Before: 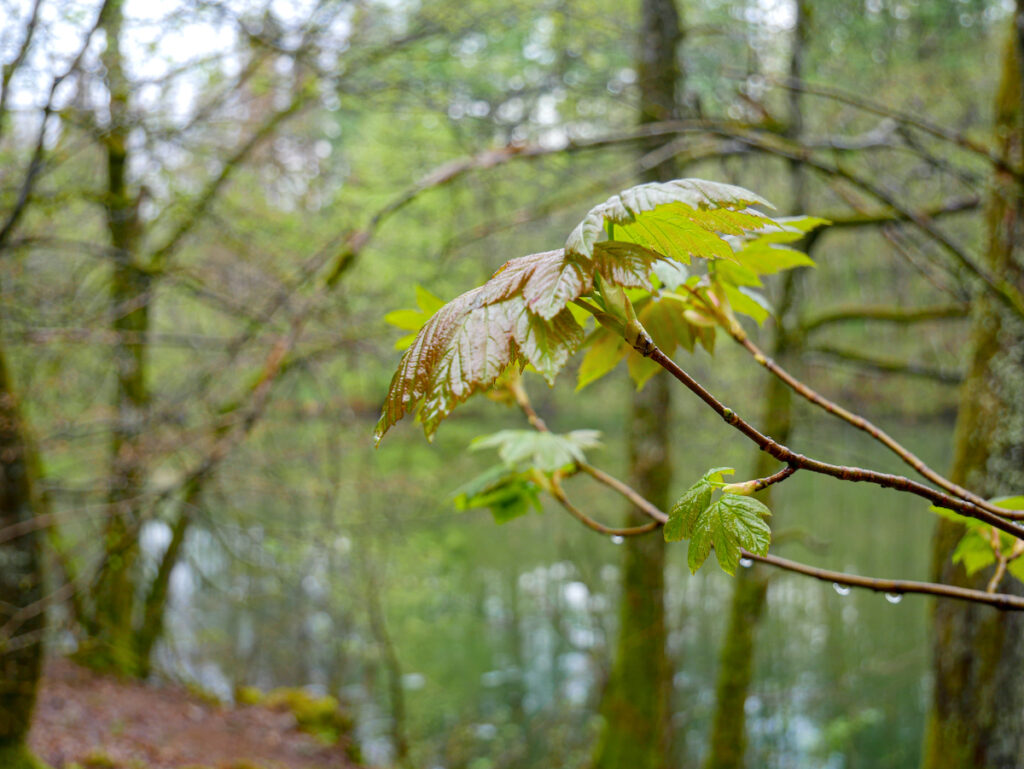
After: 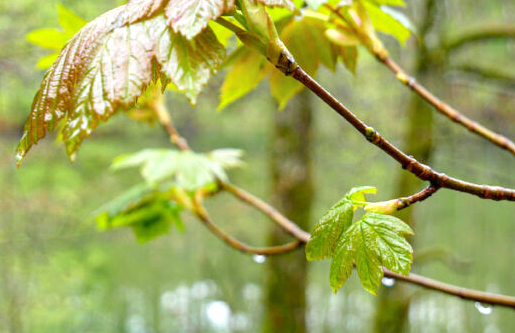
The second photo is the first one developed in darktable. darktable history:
exposure: exposure 0.74 EV, compensate highlight preservation false
crop: left 35.03%, top 36.625%, right 14.663%, bottom 20.057%
